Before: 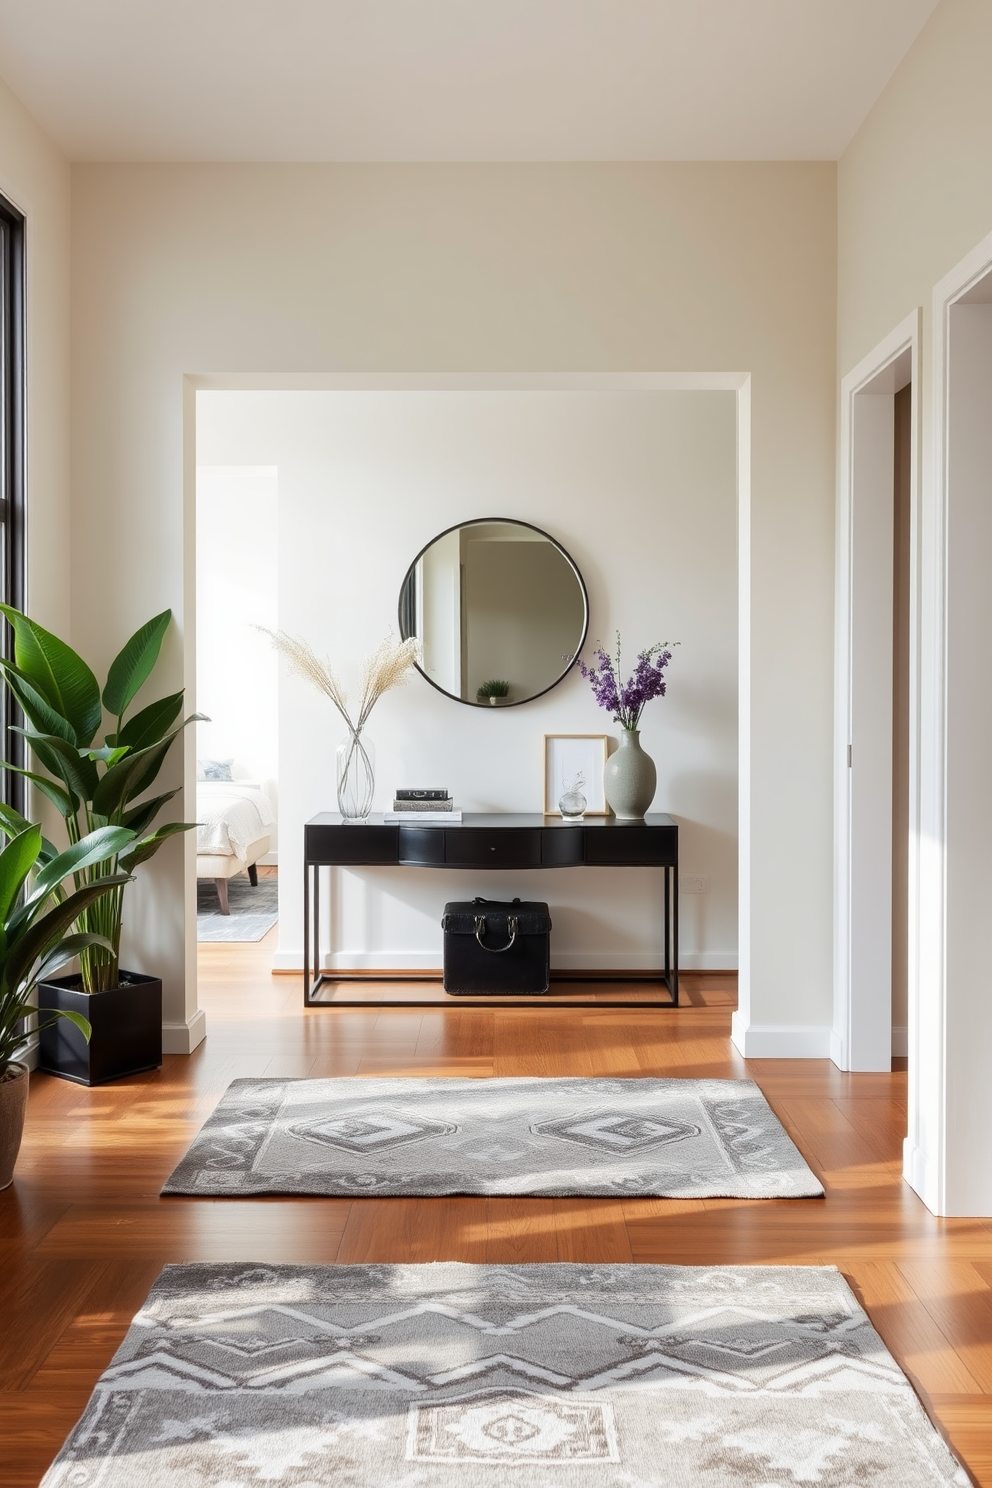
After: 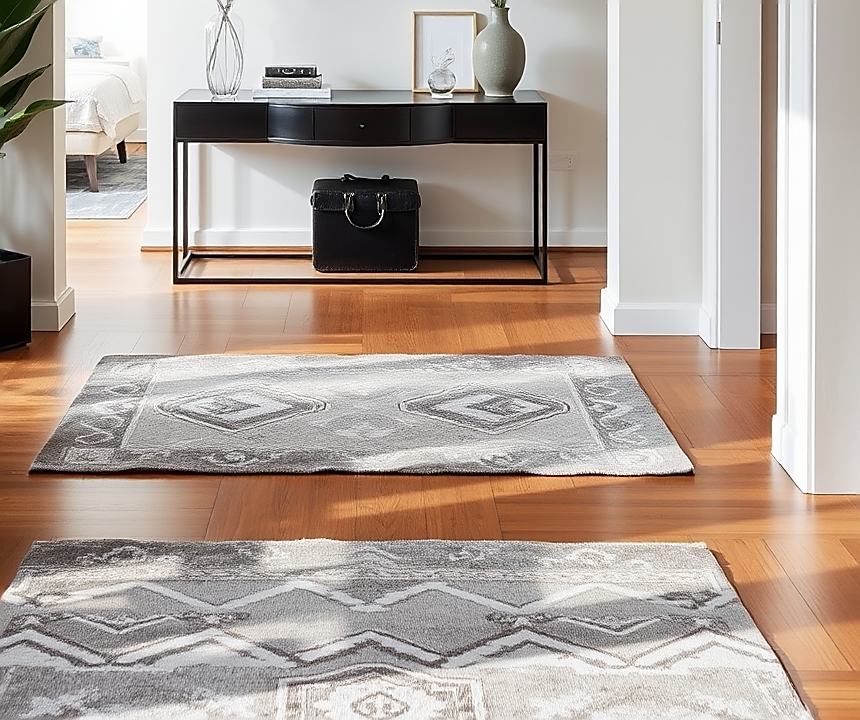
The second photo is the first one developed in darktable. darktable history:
sharpen: radius 1.379, amount 1.264, threshold 0.815
crop and rotate: left 13.3%, top 48.618%, bottom 2.94%
